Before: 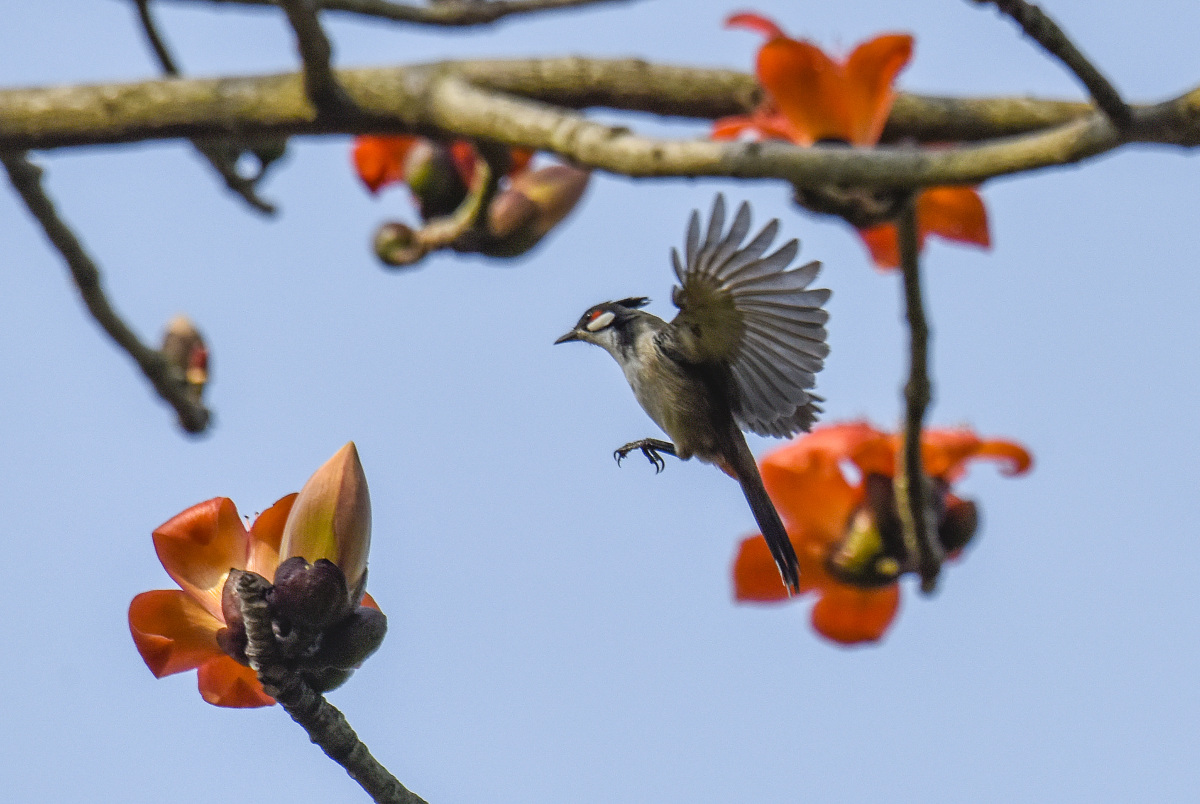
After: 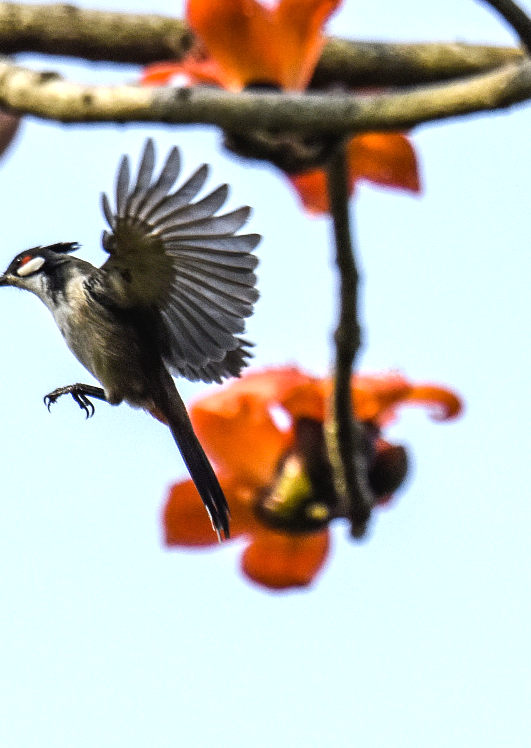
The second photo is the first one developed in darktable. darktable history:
crop: left 47.524%, top 6.848%, right 7.909%
tone equalizer: -8 EV -1.11 EV, -7 EV -1.02 EV, -6 EV -0.847 EV, -5 EV -0.538 EV, -3 EV 0.599 EV, -2 EV 0.84 EV, -1 EV 1 EV, +0 EV 1.08 EV, edges refinement/feathering 500, mask exposure compensation -1.57 EV, preserve details no
